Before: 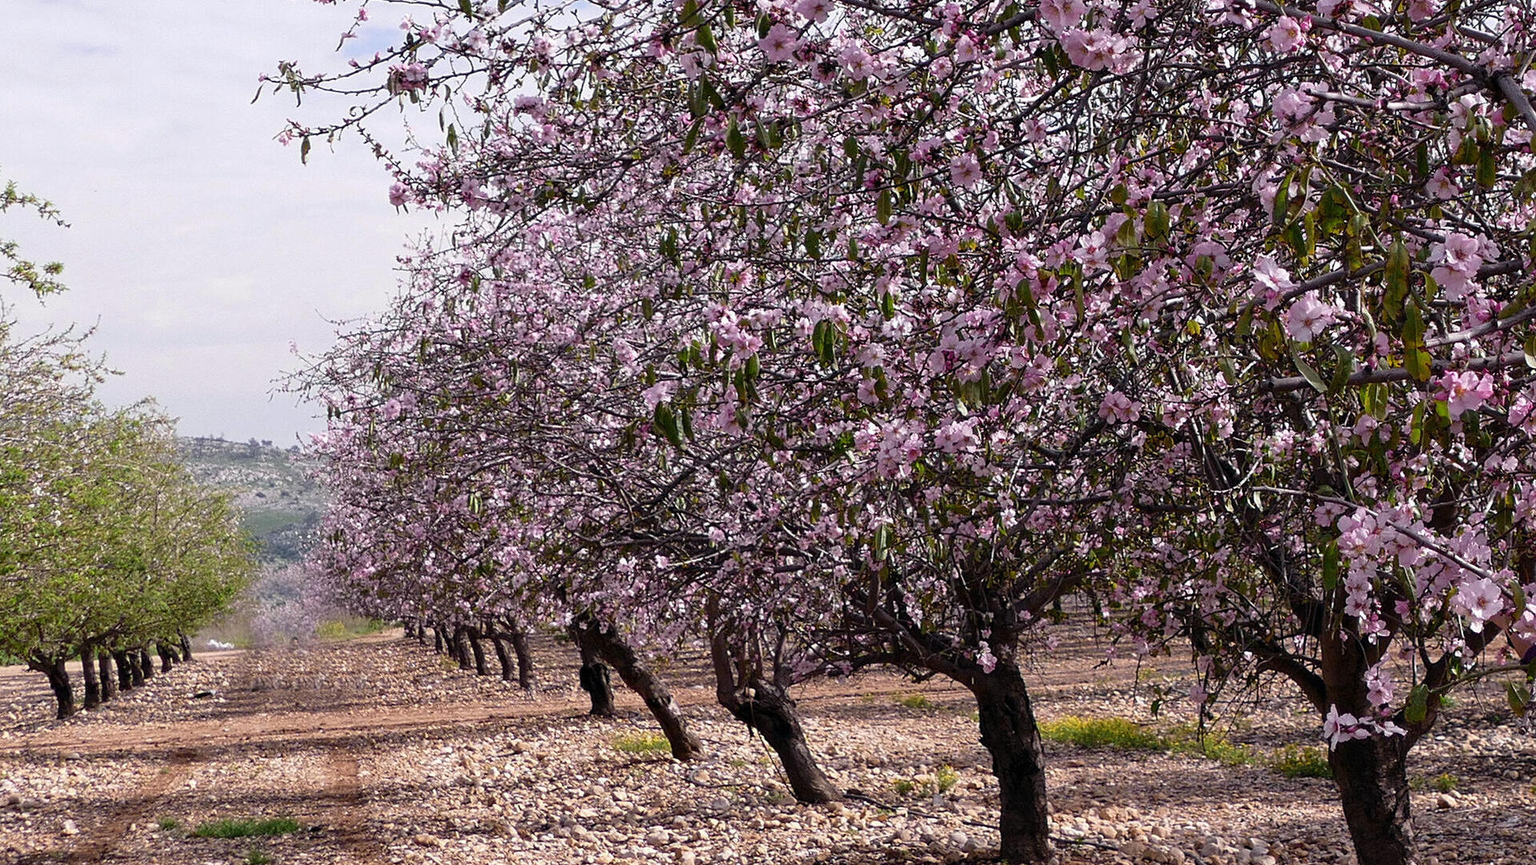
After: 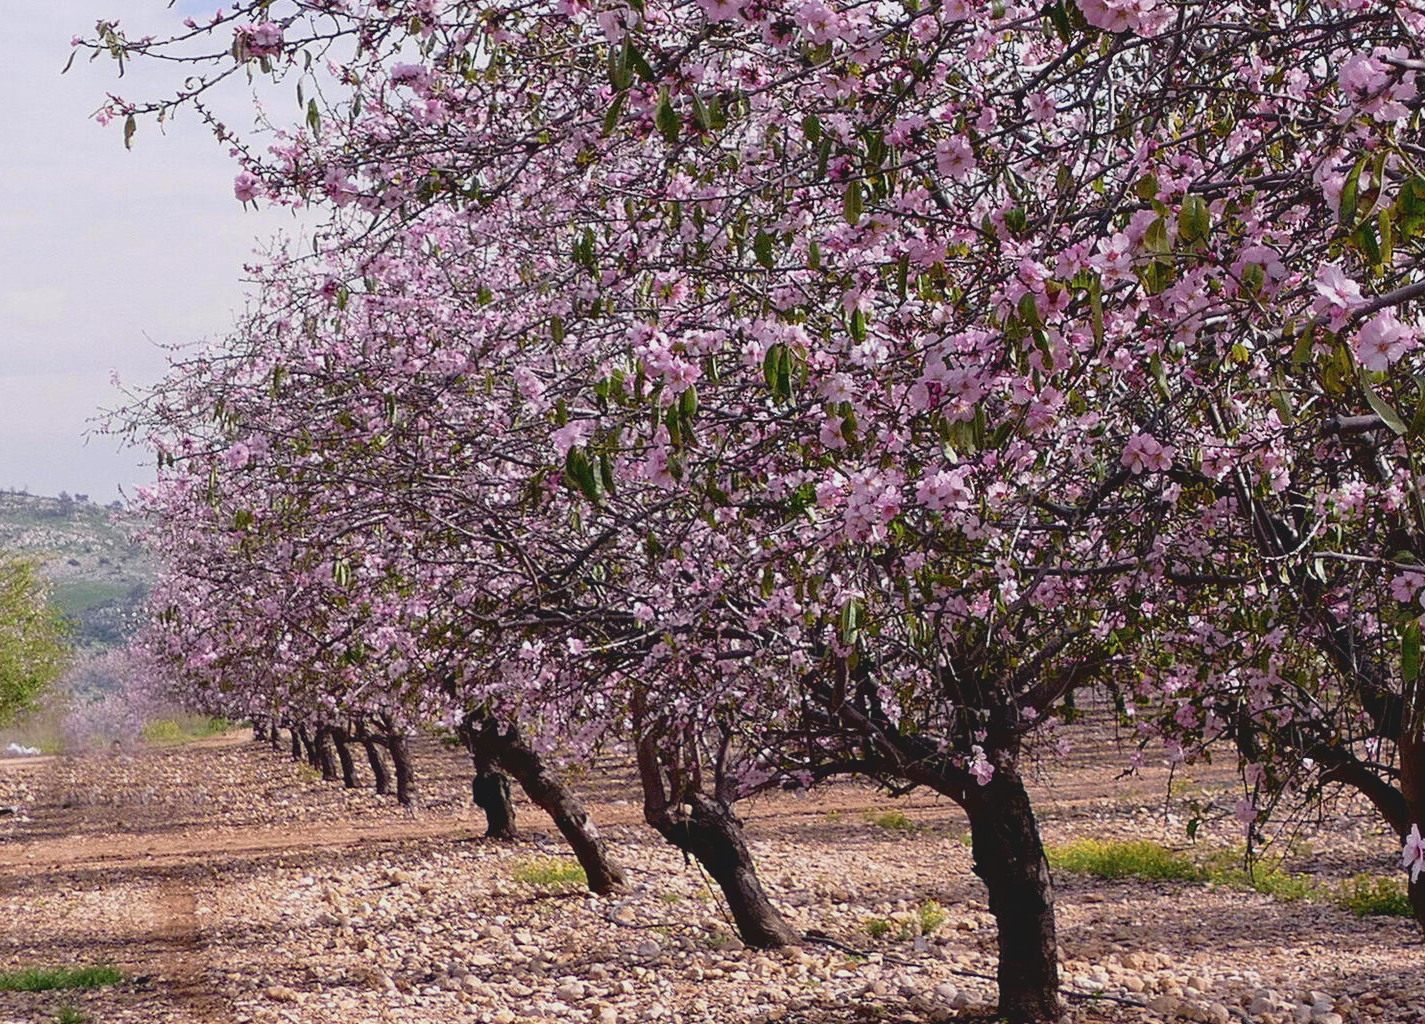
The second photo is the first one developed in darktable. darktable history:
exposure: black level correction 0.007, compensate highlight preservation false
velvia: on, module defaults
contrast brightness saturation: contrast -0.15, brightness 0.05, saturation -0.12
crop and rotate: left 13.15%, top 5.251%, right 12.609%
